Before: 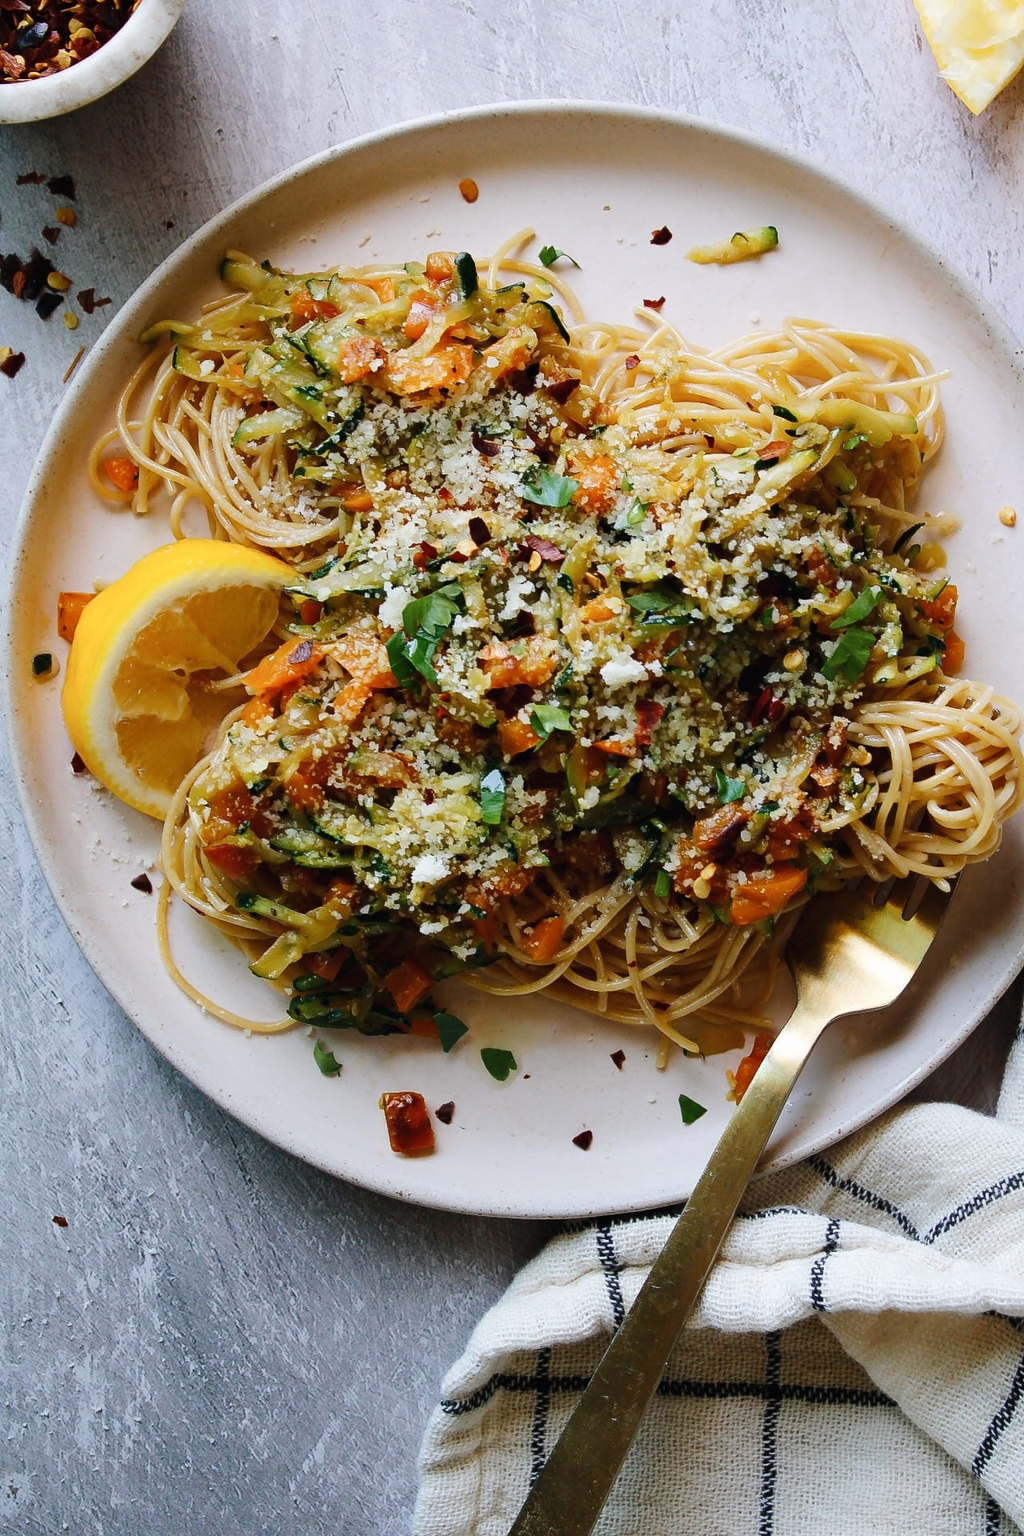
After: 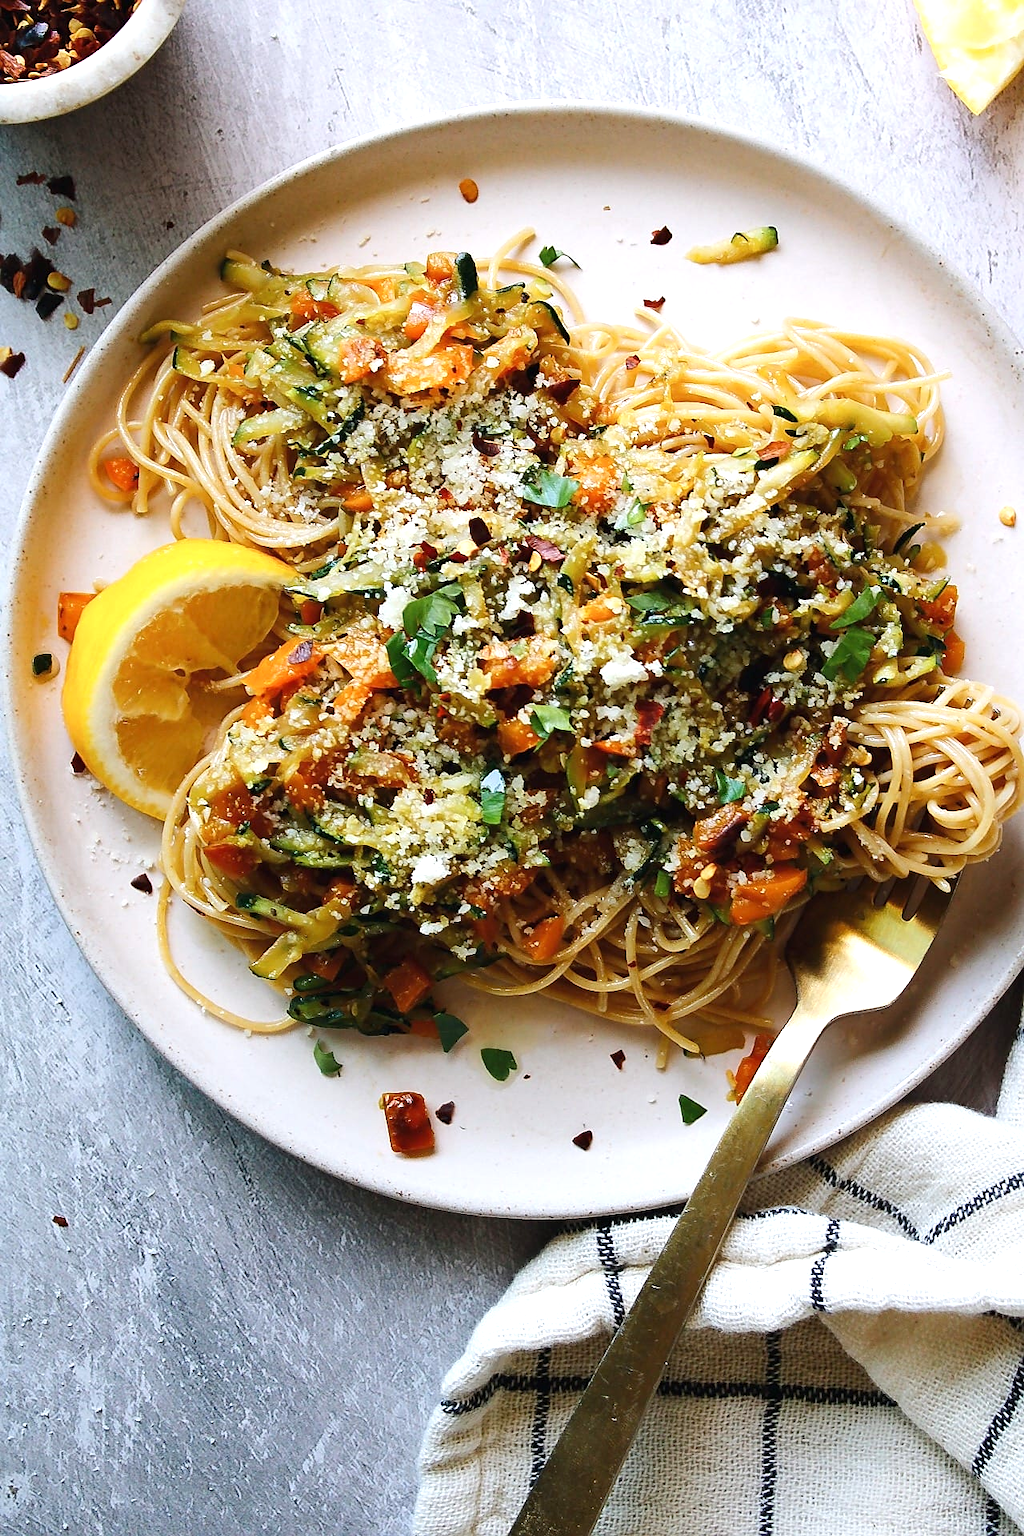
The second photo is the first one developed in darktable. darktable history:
sharpen: radius 1.61, amount 0.356, threshold 1.729
exposure: exposure 0.518 EV, compensate highlight preservation false
